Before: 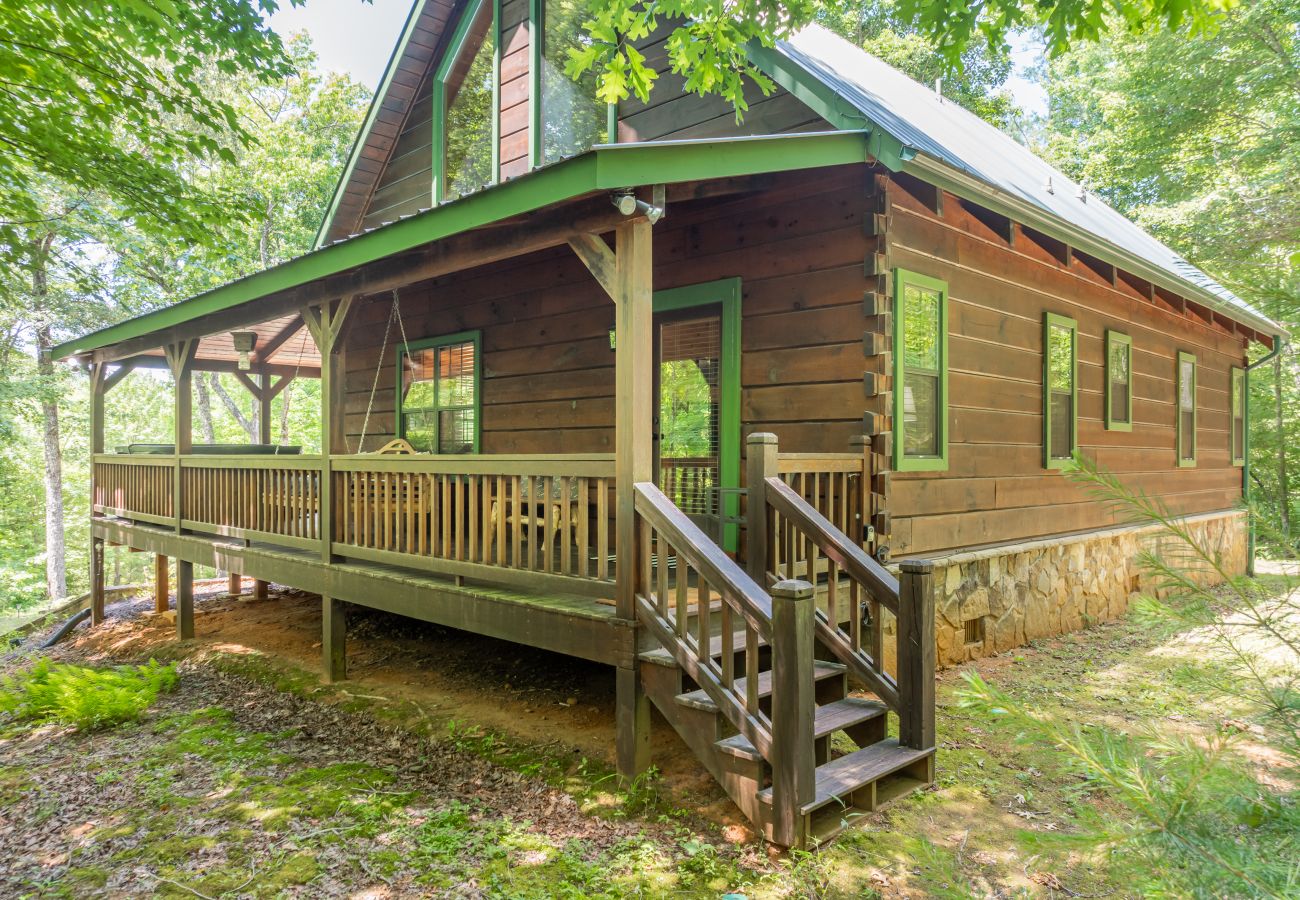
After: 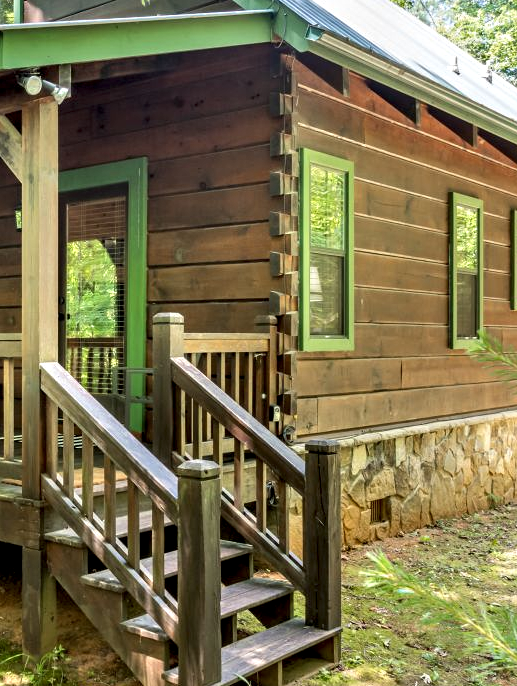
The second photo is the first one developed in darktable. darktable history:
crop: left 45.721%, top 13.393%, right 14.118%, bottom 10.01%
contrast equalizer: y [[0.601, 0.6, 0.598, 0.598, 0.6, 0.601], [0.5 ×6], [0.5 ×6], [0 ×6], [0 ×6]]
